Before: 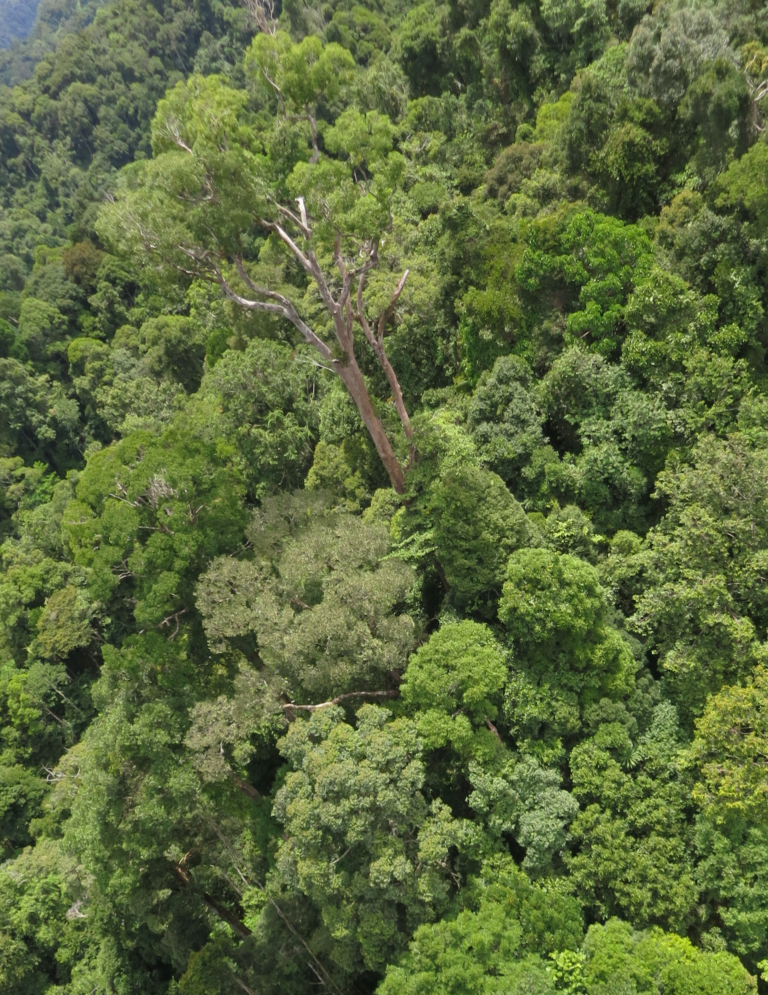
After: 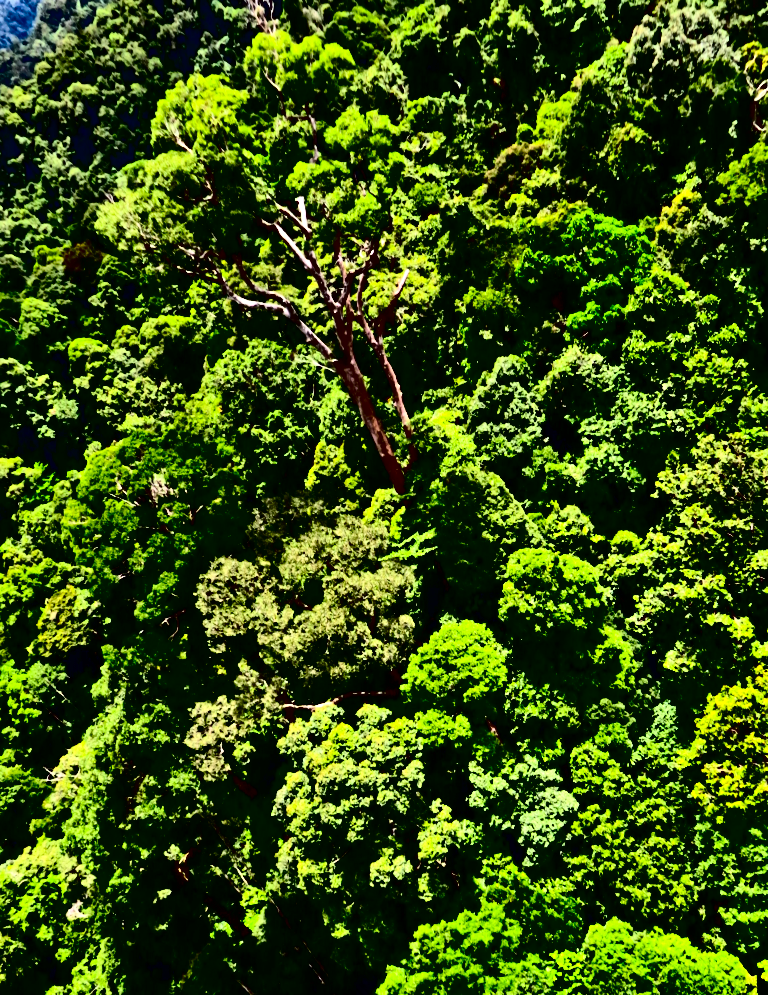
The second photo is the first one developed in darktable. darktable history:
contrast equalizer: octaves 7, y [[0.48, 0.654, 0.731, 0.706, 0.772, 0.382], [0.55 ×6], [0 ×6], [0 ×6], [0 ×6]]
contrast brightness saturation: contrast 0.756, brightness -1, saturation 0.99
